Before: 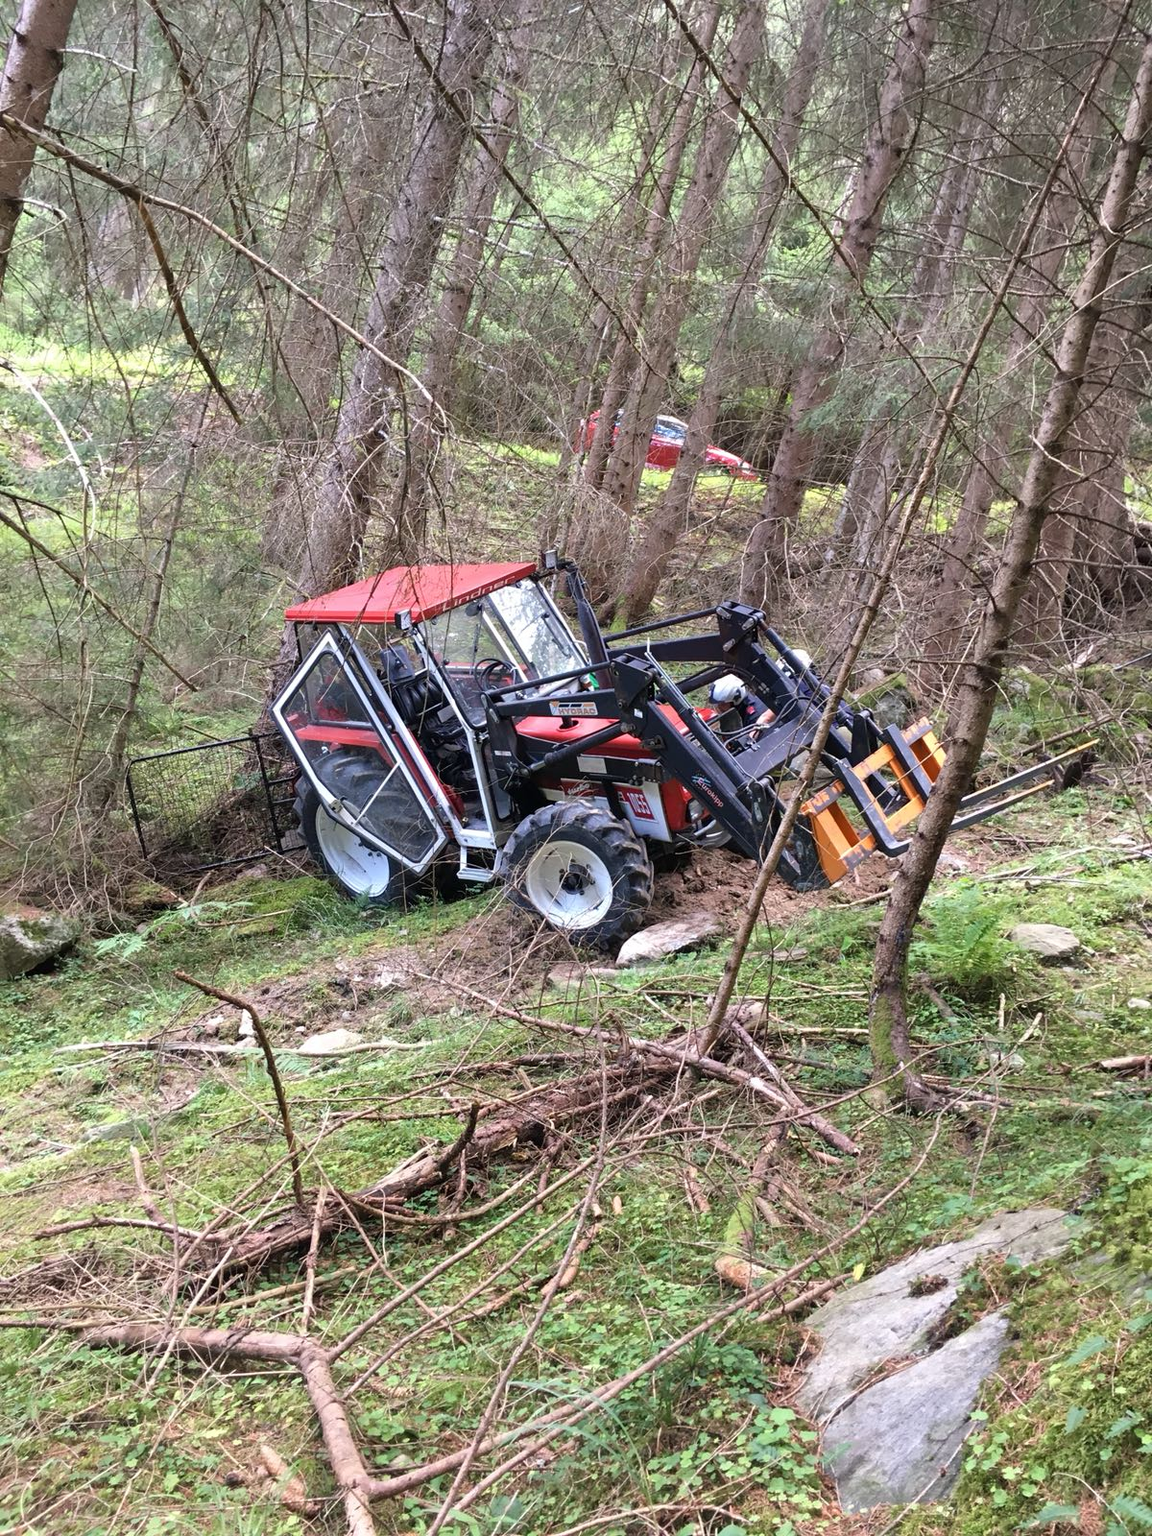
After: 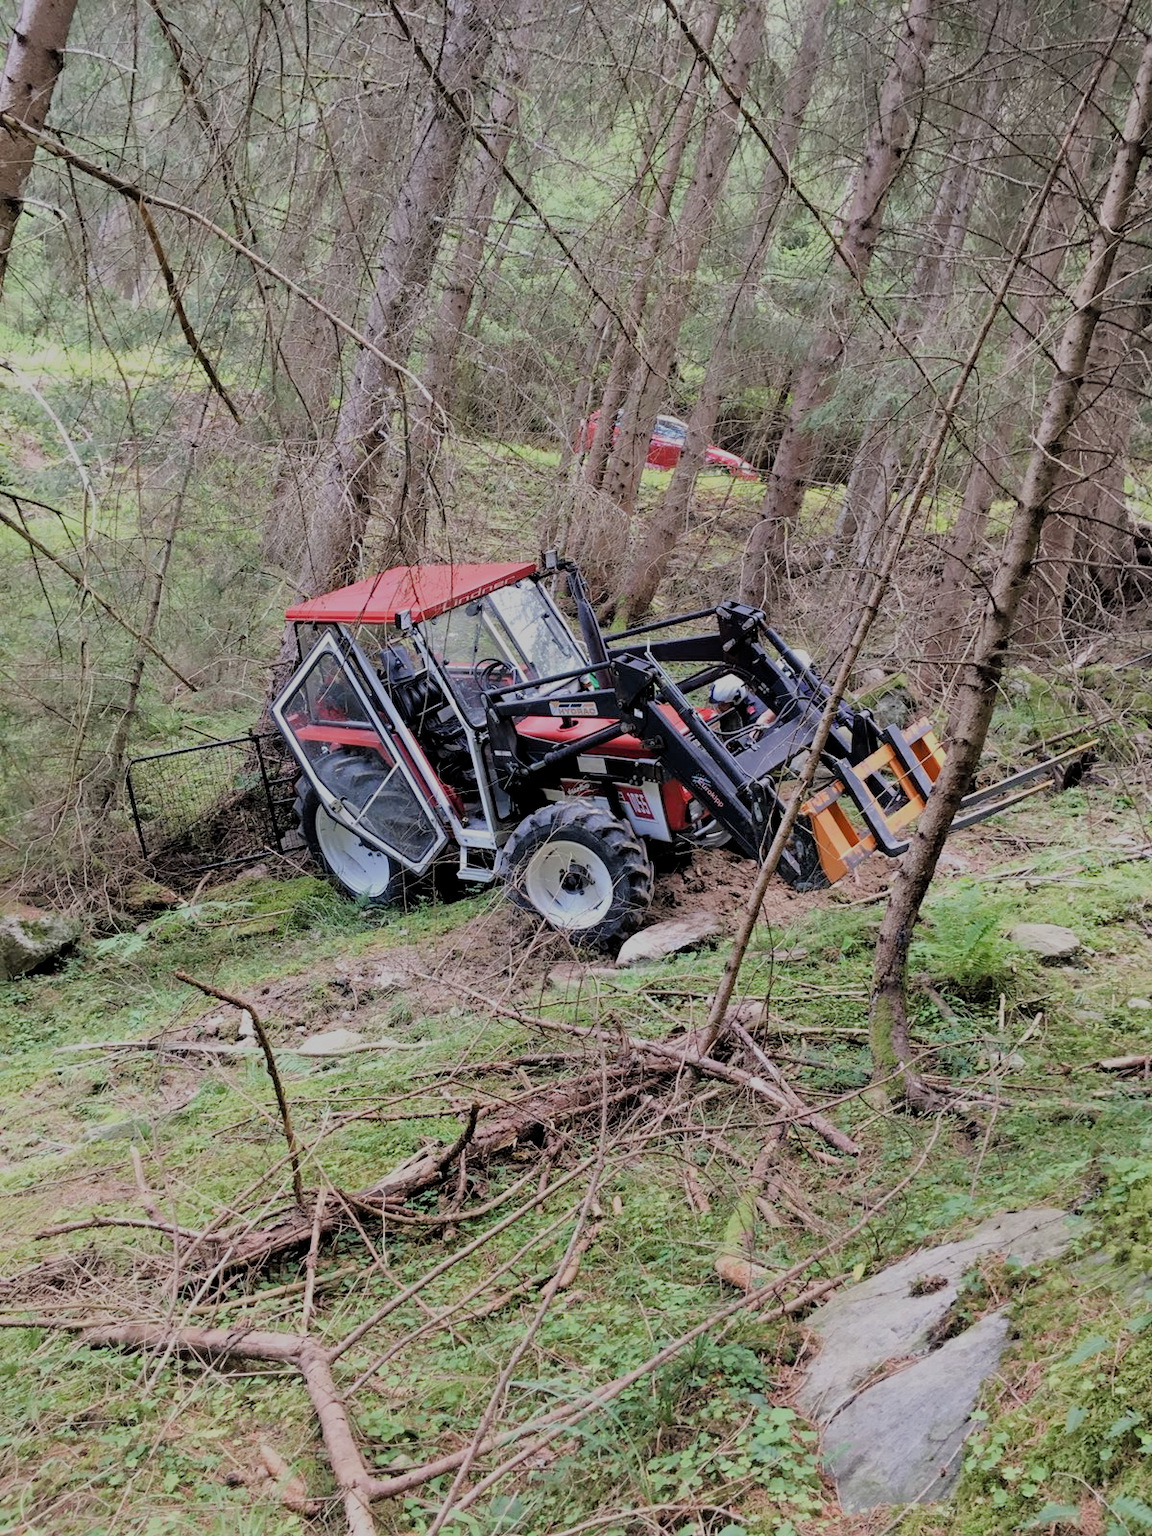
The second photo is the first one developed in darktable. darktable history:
filmic rgb: middle gray luminance 18.02%, black relative exposure -7.54 EV, white relative exposure 8.46 EV, target black luminance 0%, hardness 2.23, latitude 18.63%, contrast 0.883, highlights saturation mix 3.98%, shadows ↔ highlights balance 10.74%
